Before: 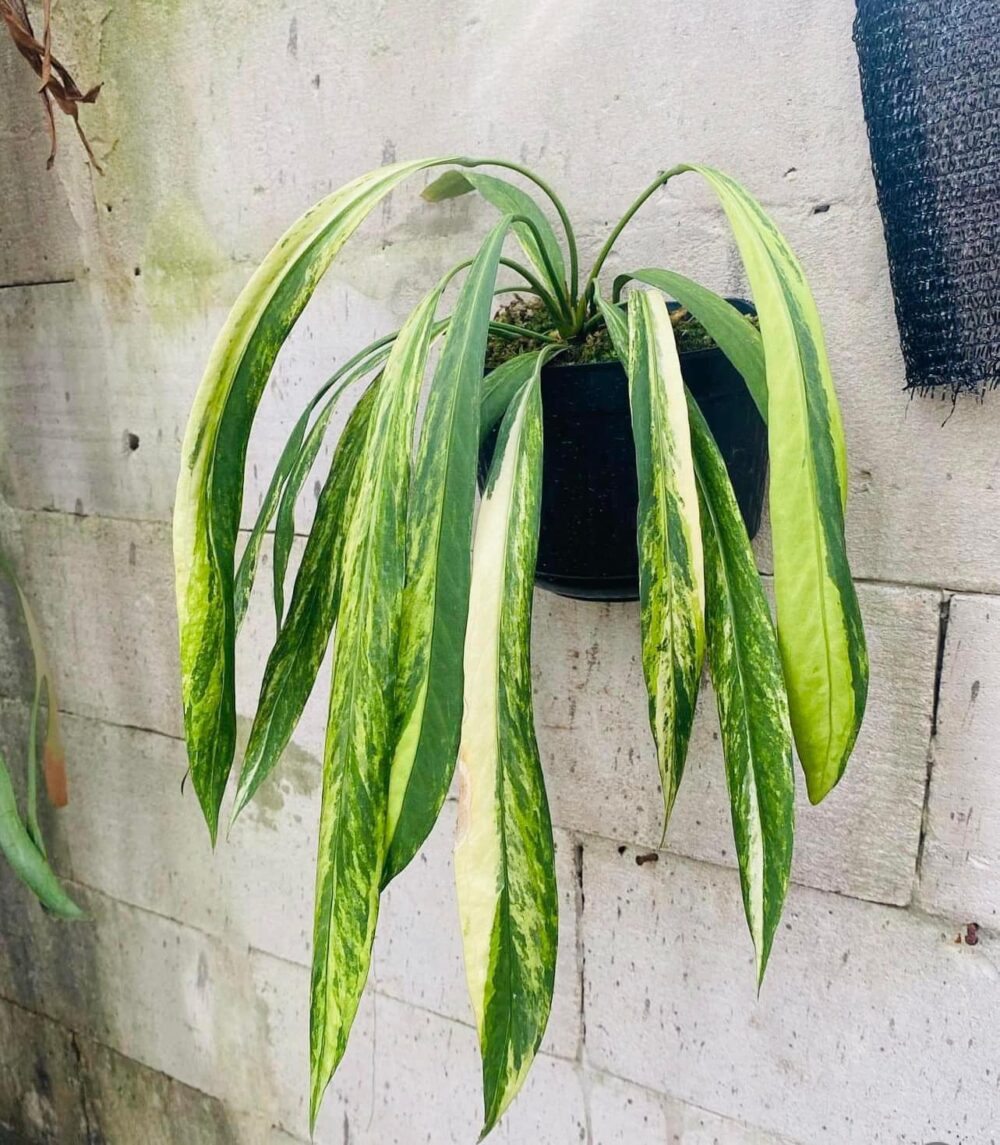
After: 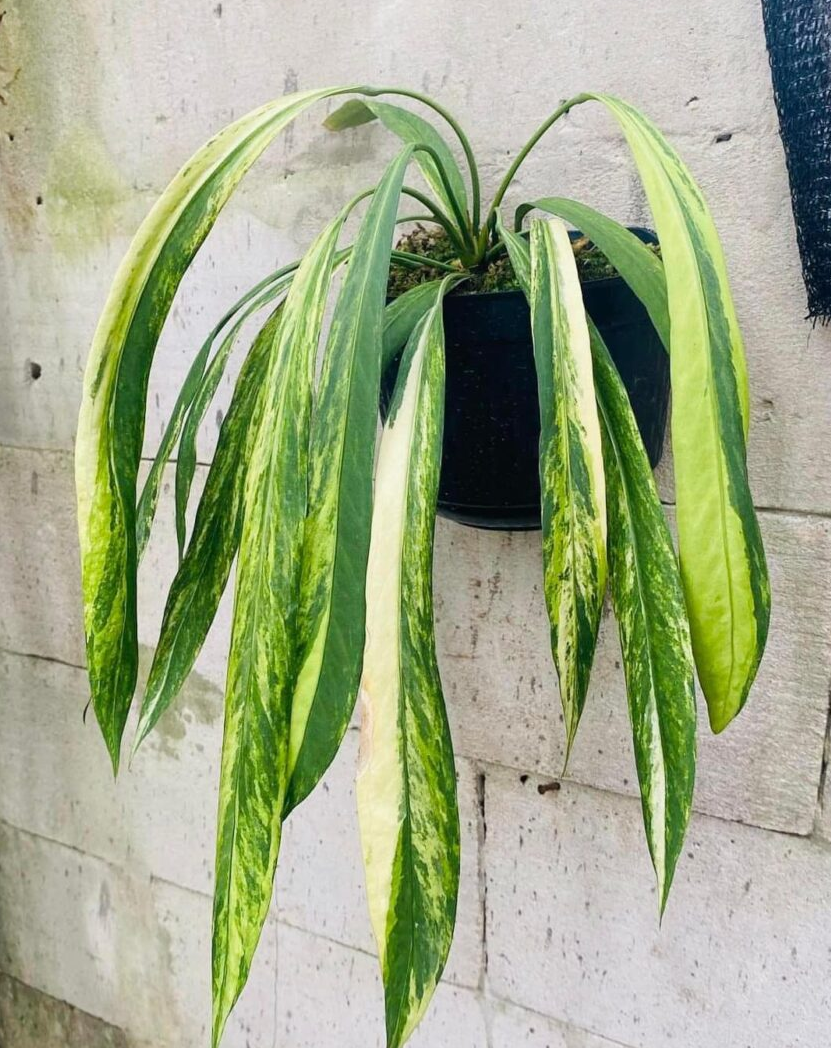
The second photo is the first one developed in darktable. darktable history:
crop: left 9.816%, top 6.25%, right 7.058%, bottom 2.139%
